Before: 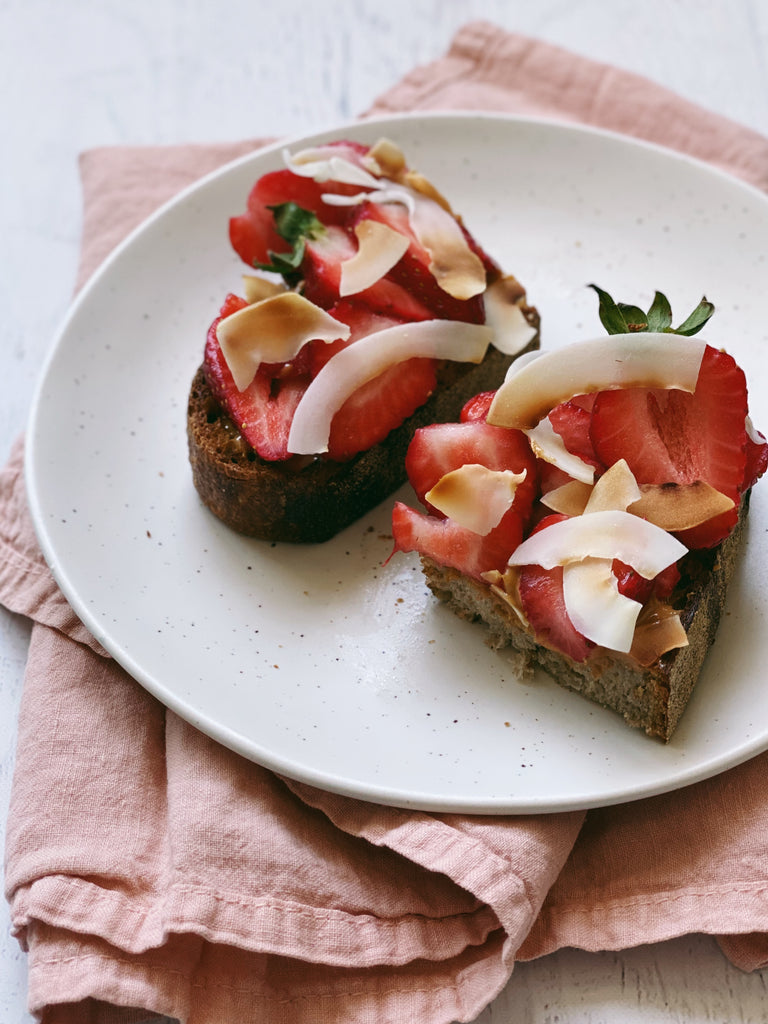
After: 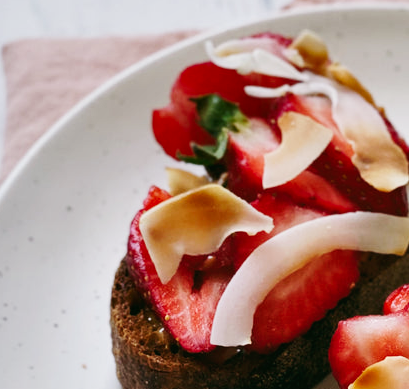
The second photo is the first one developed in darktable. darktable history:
shadows and highlights: soften with gaussian
crop: left 10.075%, top 10.58%, right 36.655%, bottom 51.39%
tone curve: curves: ch0 [(0, 0) (0.071, 0.047) (0.266, 0.26) (0.491, 0.552) (0.753, 0.818) (1, 0.983)]; ch1 [(0, 0) (0.346, 0.307) (0.408, 0.369) (0.463, 0.443) (0.482, 0.493) (0.502, 0.5) (0.517, 0.518) (0.55, 0.573) (0.597, 0.641) (0.651, 0.709) (1, 1)]; ch2 [(0, 0) (0.346, 0.34) (0.434, 0.46) (0.485, 0.494) (0.5, 0.494) (0.517, 0.506) (0.535, 0.545) (0.583, 0.634) (0.625, 0.686) (1, 1)], preserve colors none
